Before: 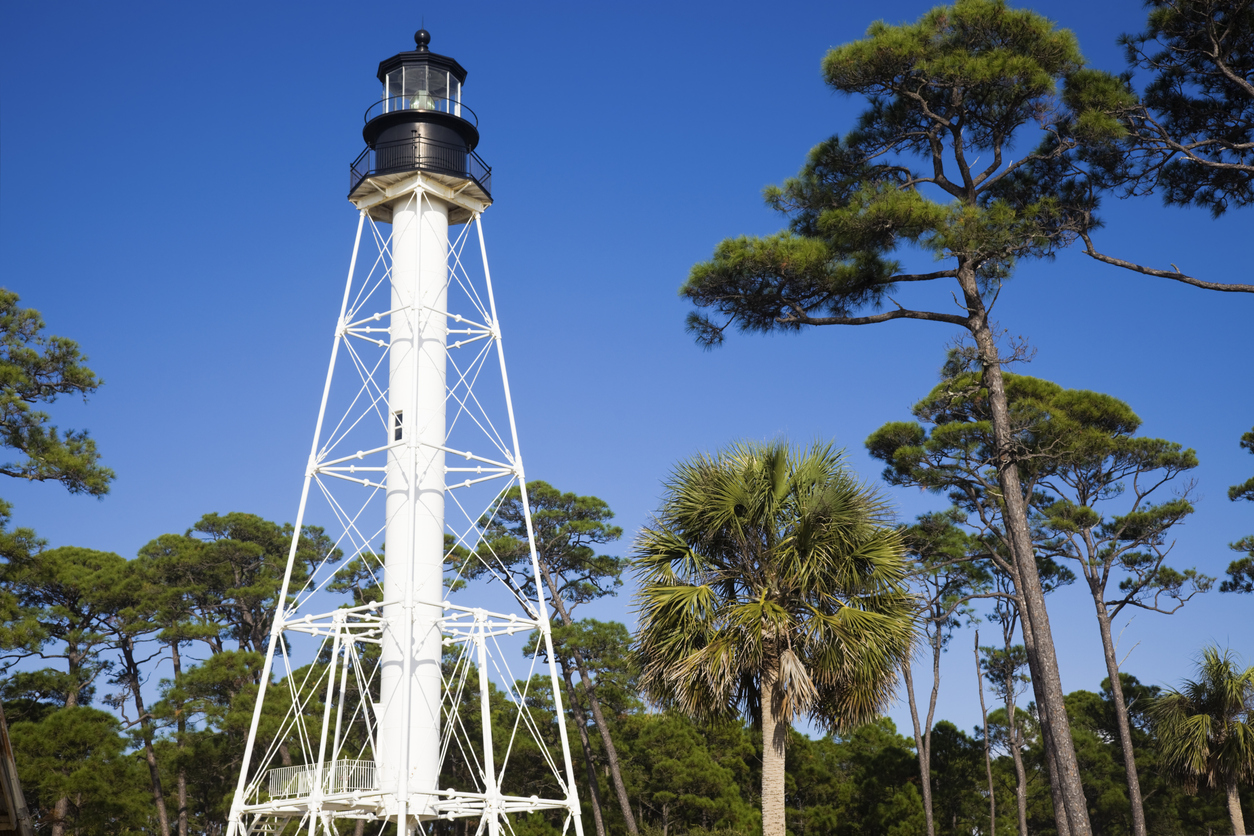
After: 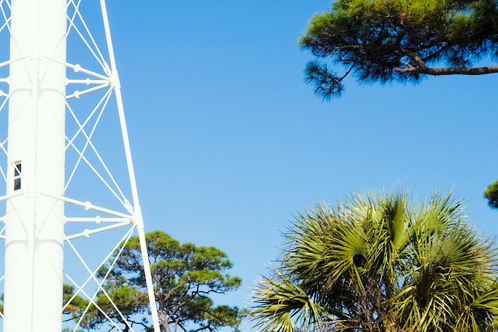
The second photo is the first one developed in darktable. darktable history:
sharpen: radius 2.891, amount 0.87, threshold 47.411
crop: left 30.445%, top 29.986%, right 29.788%, bottom 30.238%
exposure: black level correction 0, exposure 0.499 EV, compensate exposure bias true, compensate highlight preservation false
contrast brightness saturation: saturation -0.1
color balance rgb: perceptual saturation grading › global saturation 0.648%, global vibrance 9.431%
base curve: curves: ch0 [(0, 0) (0.028, 0.03) (0.121, 0.232) (0.46, 0.748) (0.859, 0.968) (1, 1)], preserve colors none
color correction: highlights a* -2.5, highlights b* 2.39
